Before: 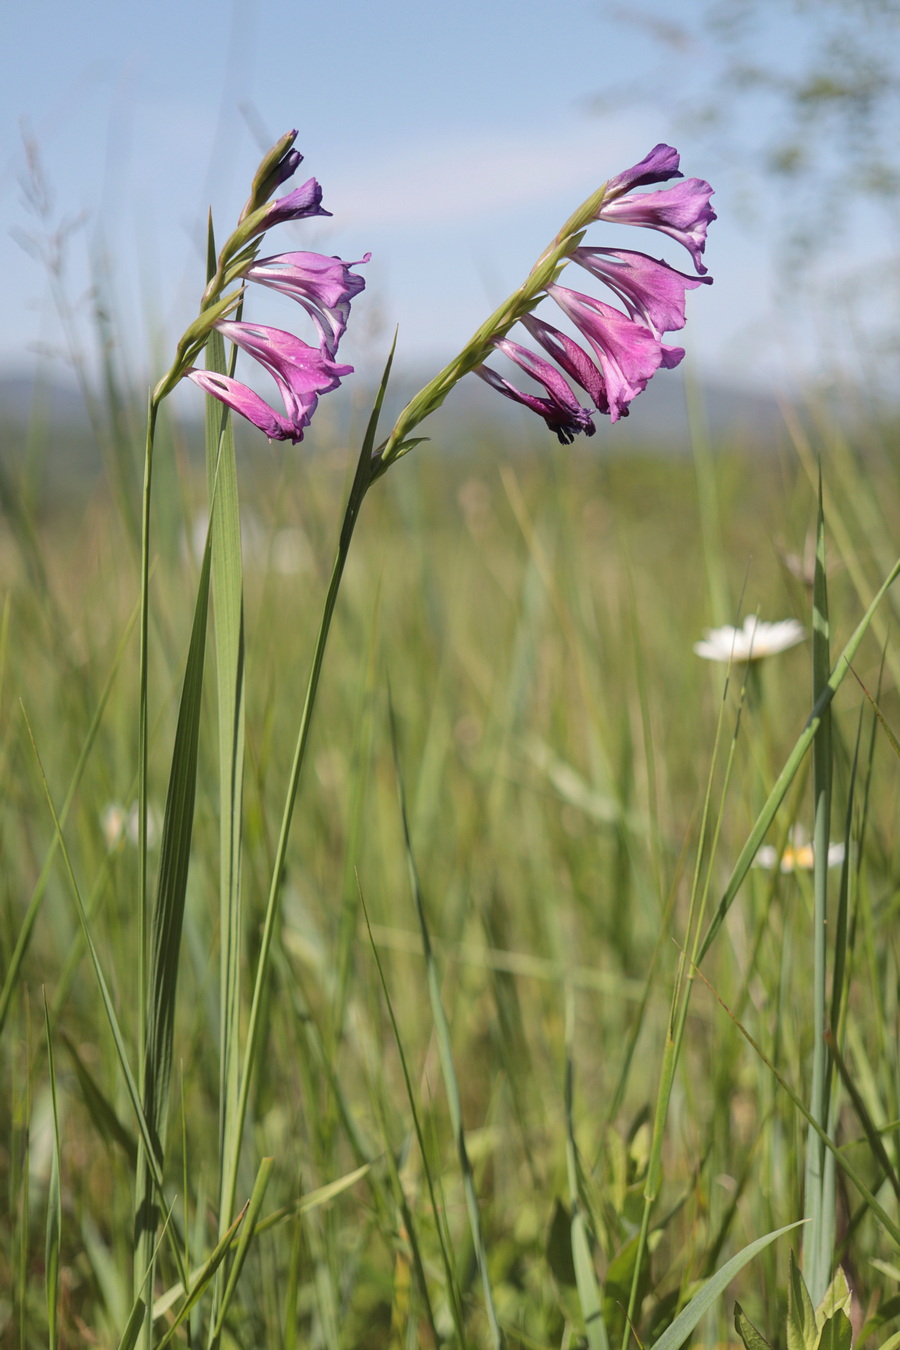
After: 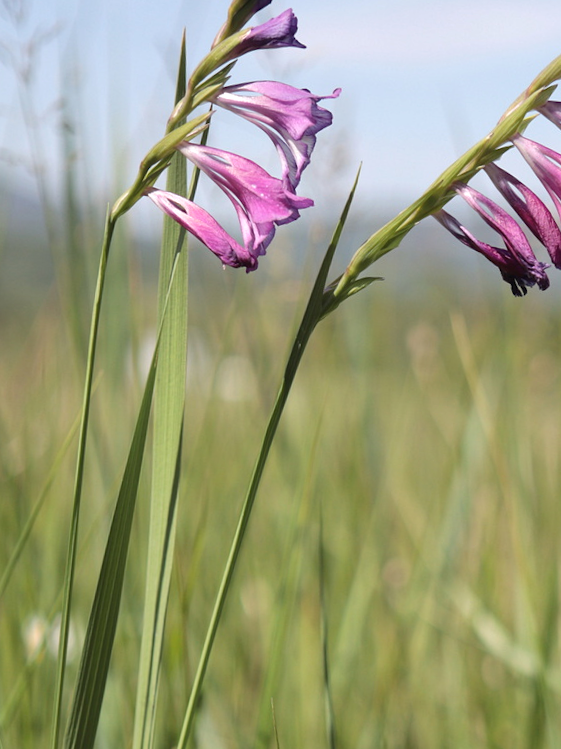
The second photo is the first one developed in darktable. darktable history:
shadows and highlights: radius 44.78, white point adjustment 6.64, compress 79.65%, highlights color adjustment 78.42%, soften with gaussian
crop and rotate: angle -4.99°, left 2.122%, top 6.945%, right 27.566%, bottom 30.519%
